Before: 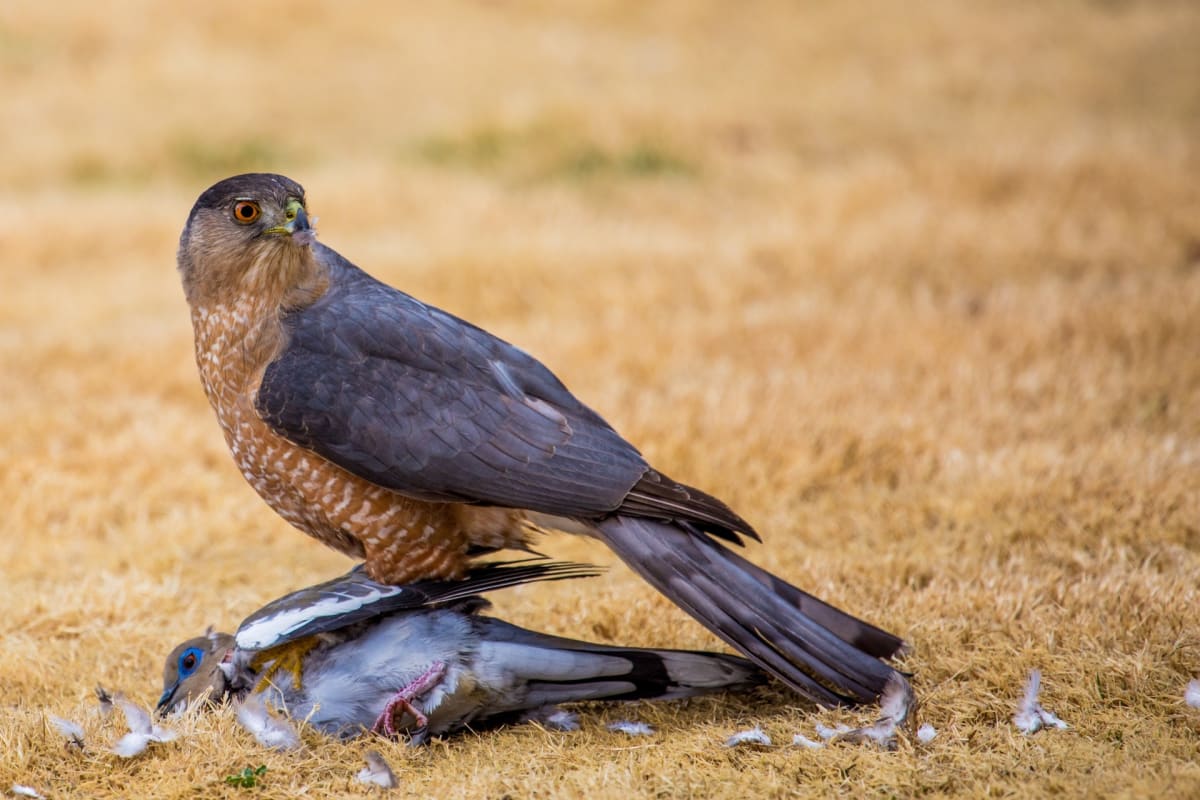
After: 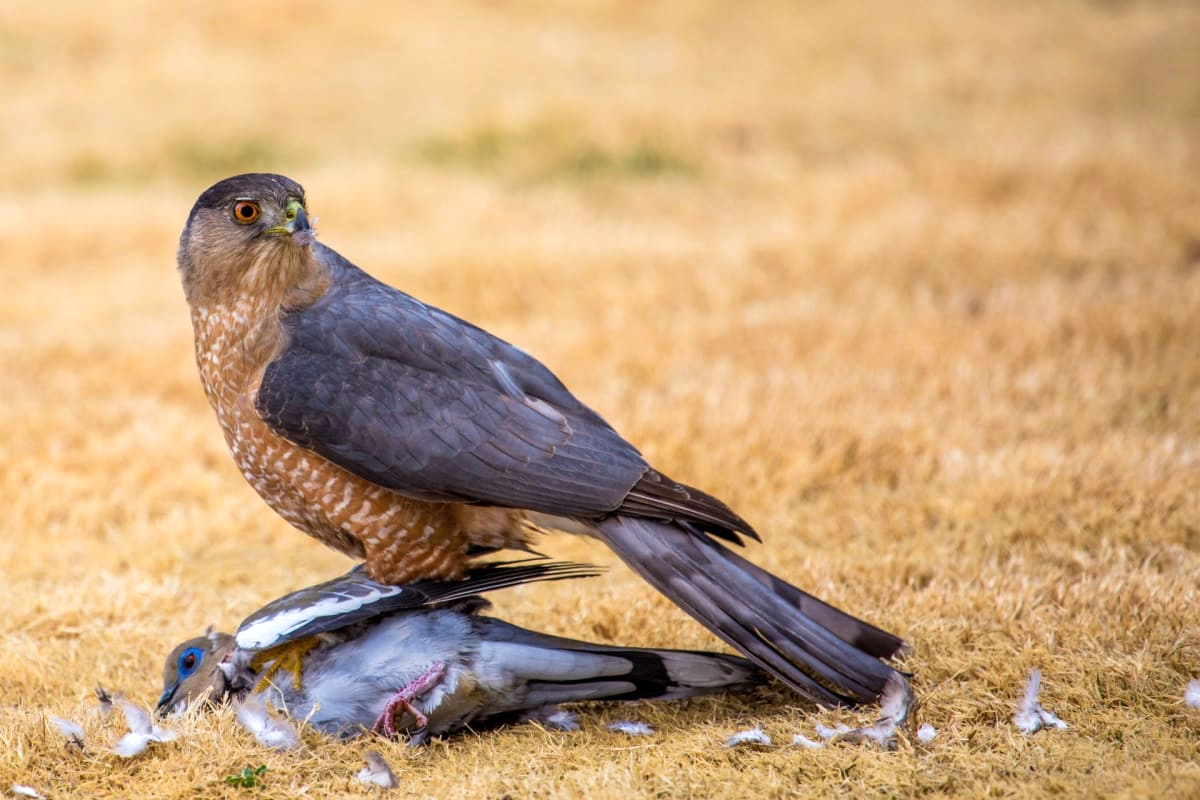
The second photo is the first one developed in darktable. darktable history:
exposure: exposure 0.295 EV, compensate highlight preservation false
